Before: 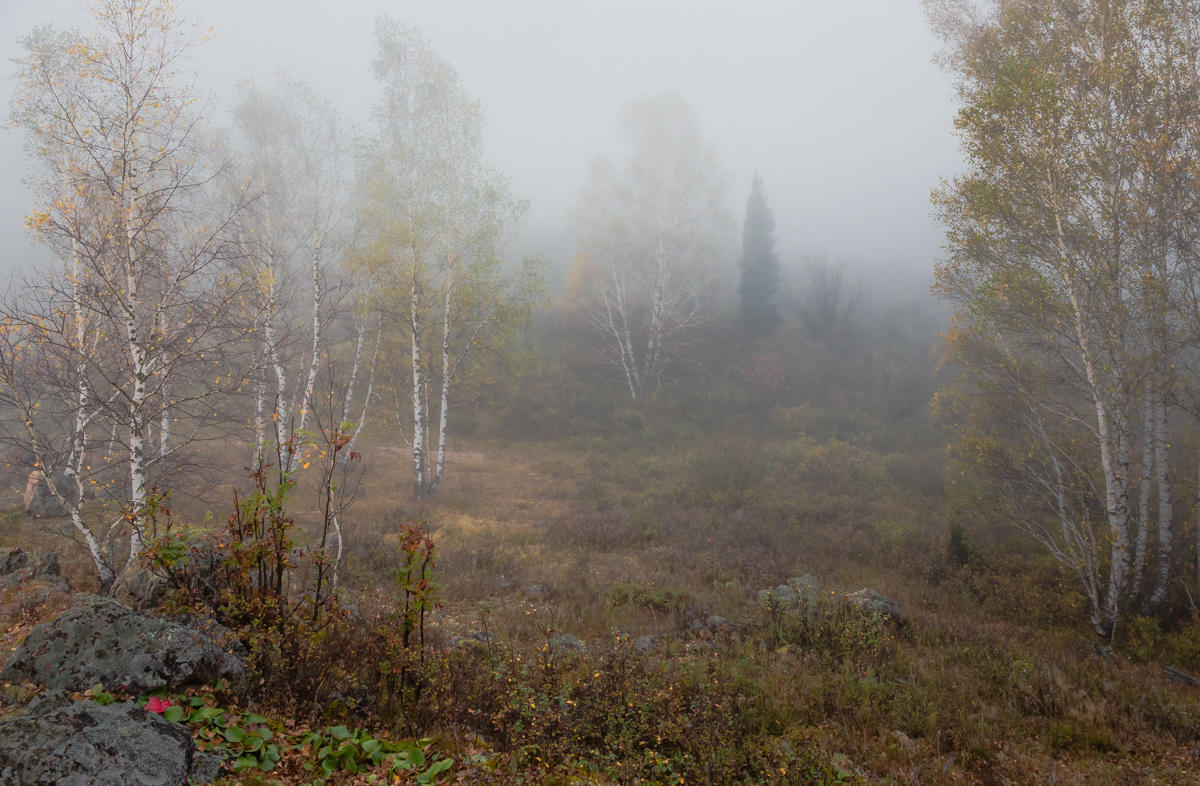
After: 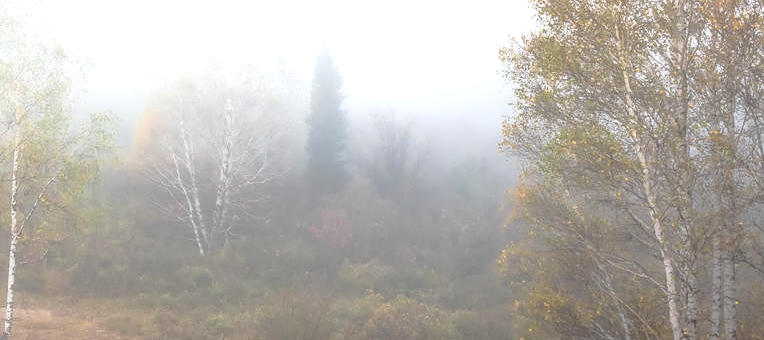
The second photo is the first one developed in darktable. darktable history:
contrast equalizer: y [[0.5 ×4, 0.524, 0.59], [0.5 ×6], [0.5 ×6], [0, 0, 0, 0.01, 0.045, 0.012], [0, 0, 0, 0.044, 0.195, 0.131]]
exposure: exposure 1 EV, compensate highlight preservation false
crop: left 36.005%, top 18.293%, right 0.31%, bottom 38.444%
